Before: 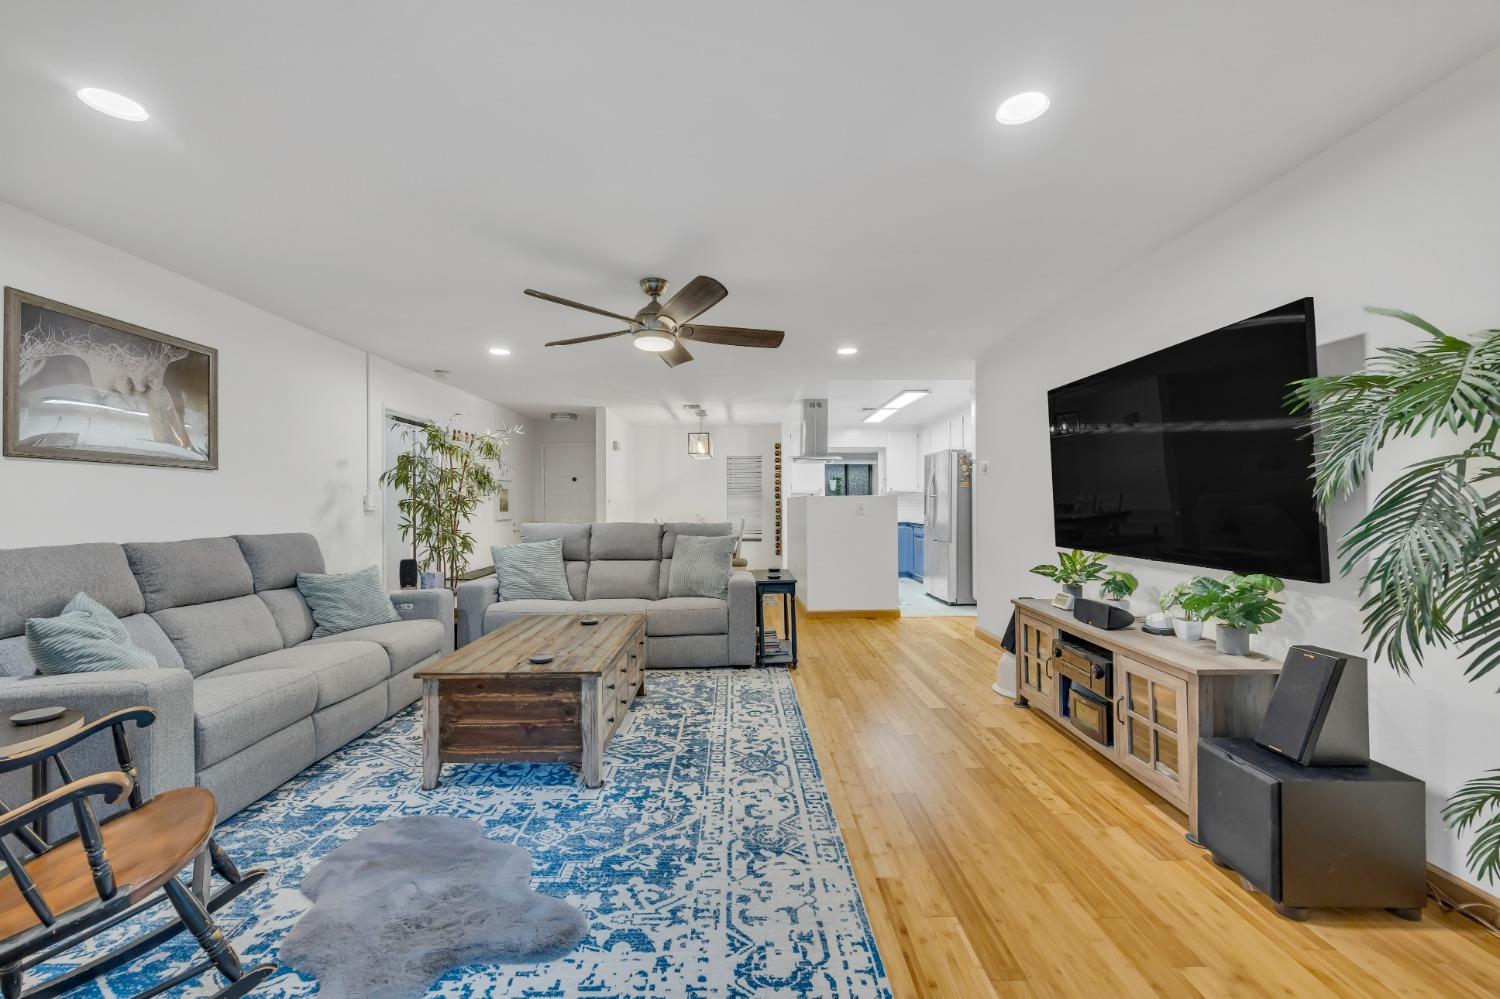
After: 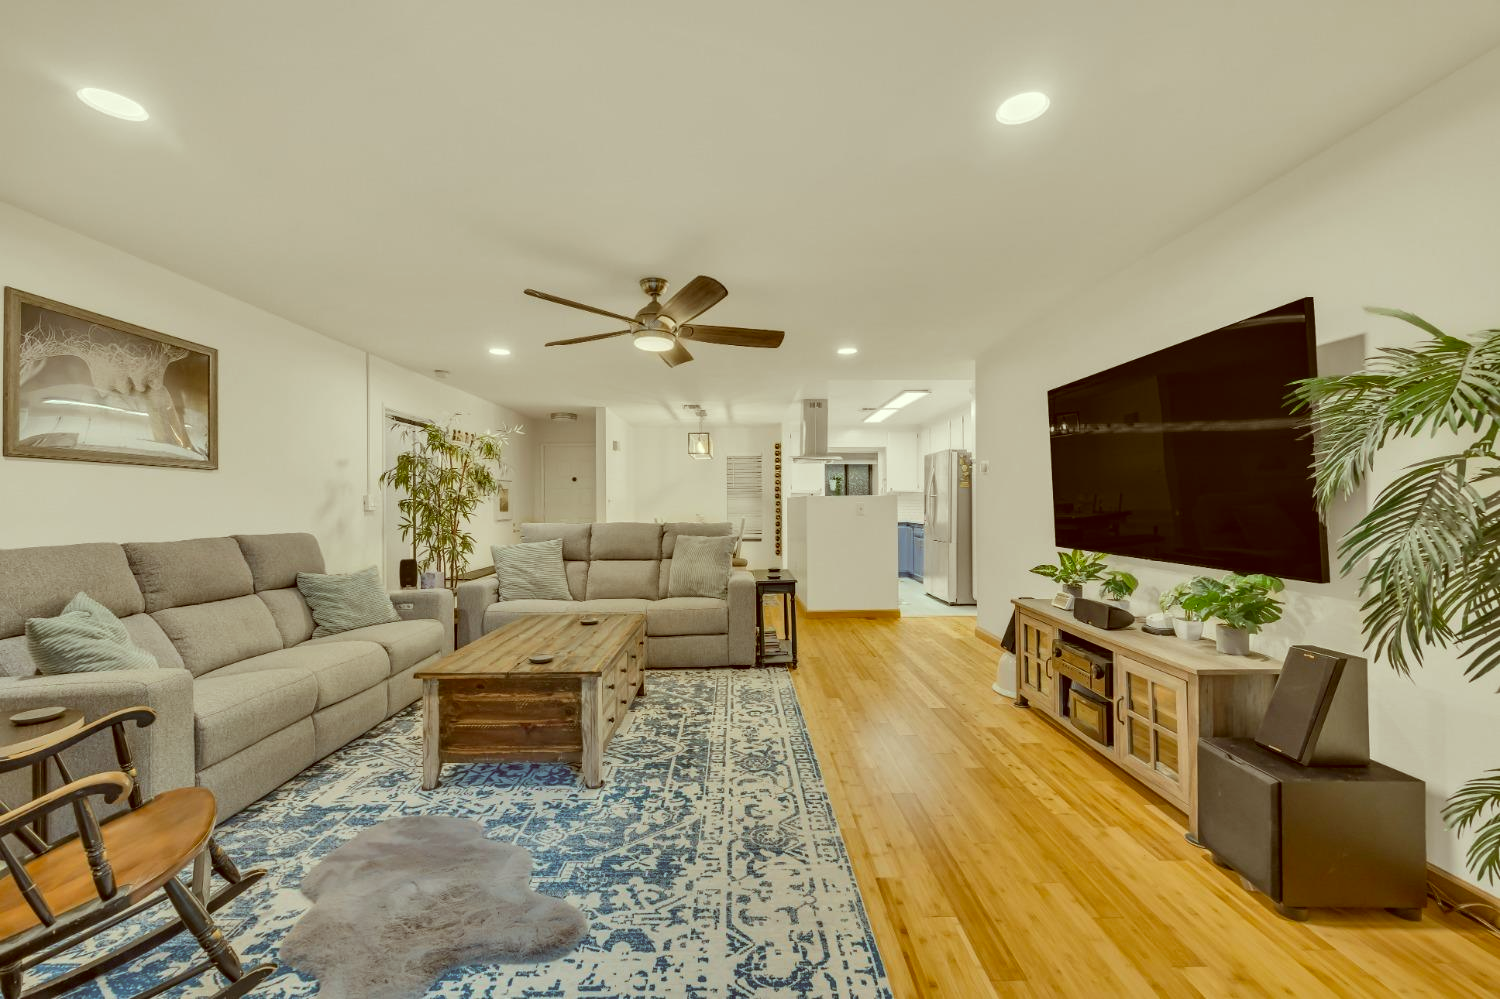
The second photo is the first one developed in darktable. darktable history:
color correction: highlights a* -5.43, highlights b* 9.79, shadows a* 9.78, shadows b* 24.83
